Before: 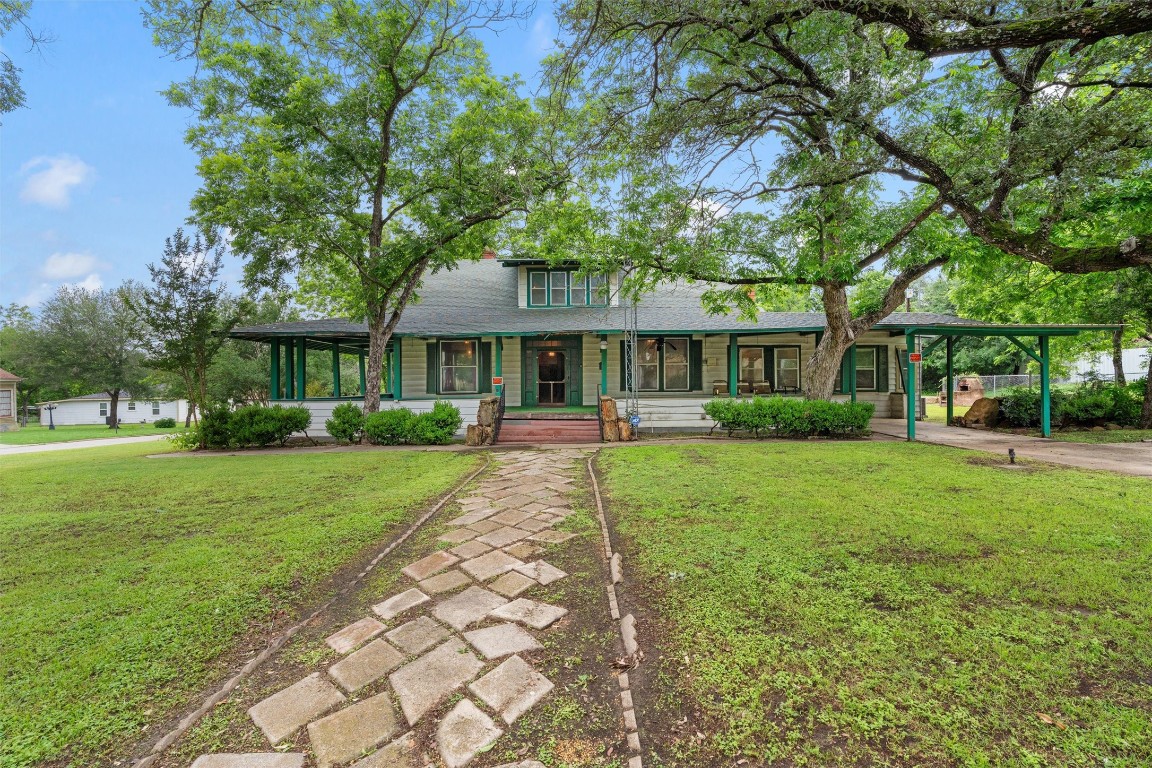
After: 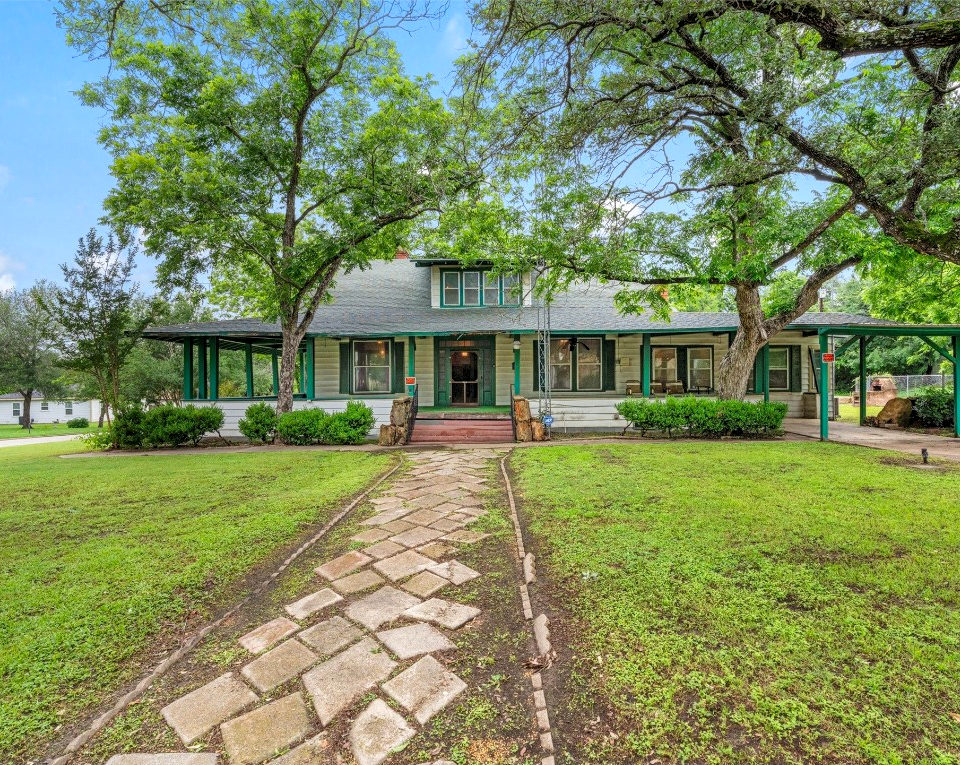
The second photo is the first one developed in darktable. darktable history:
local contrast: detail 130%
shadows and highlights: shadows 25, highlights -25
crop: left 7.598%, right 7.873%
contrast brightness saturation: contrast 0.03, brightness 0.06, saturation 0.13
